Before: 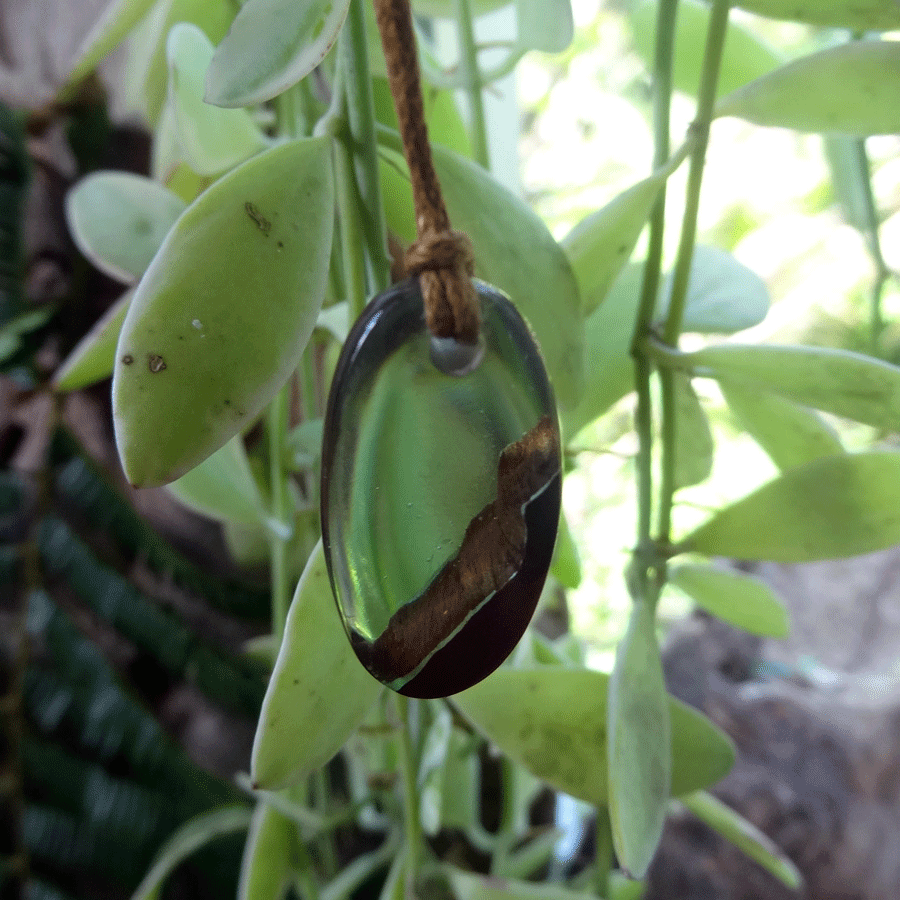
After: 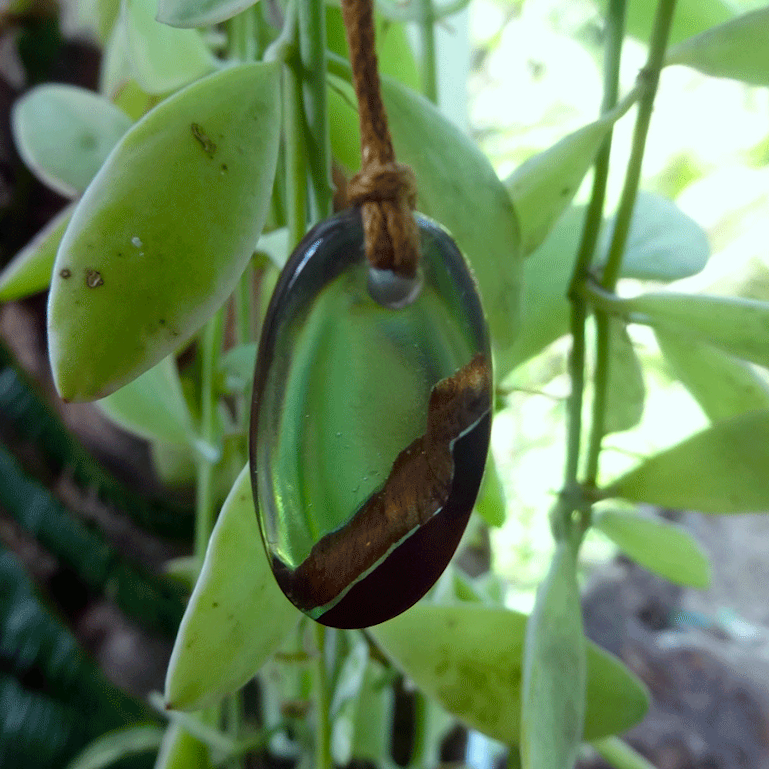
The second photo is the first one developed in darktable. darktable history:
crop and rotate: angle -3.27°, left 5.211%, top 5.211%, right 4.607%, bottom 4.607%
color balance rgb: perceptual saturation grading › global saturation 20%, perceptual saturation grading › highlights -25%, perceptual saturation grading › shadows 25%
color correction: highlights a* -6.69, highlights b* 0.49
shadows and highlights: shadows 32, highlights -32, soften with gaussian
